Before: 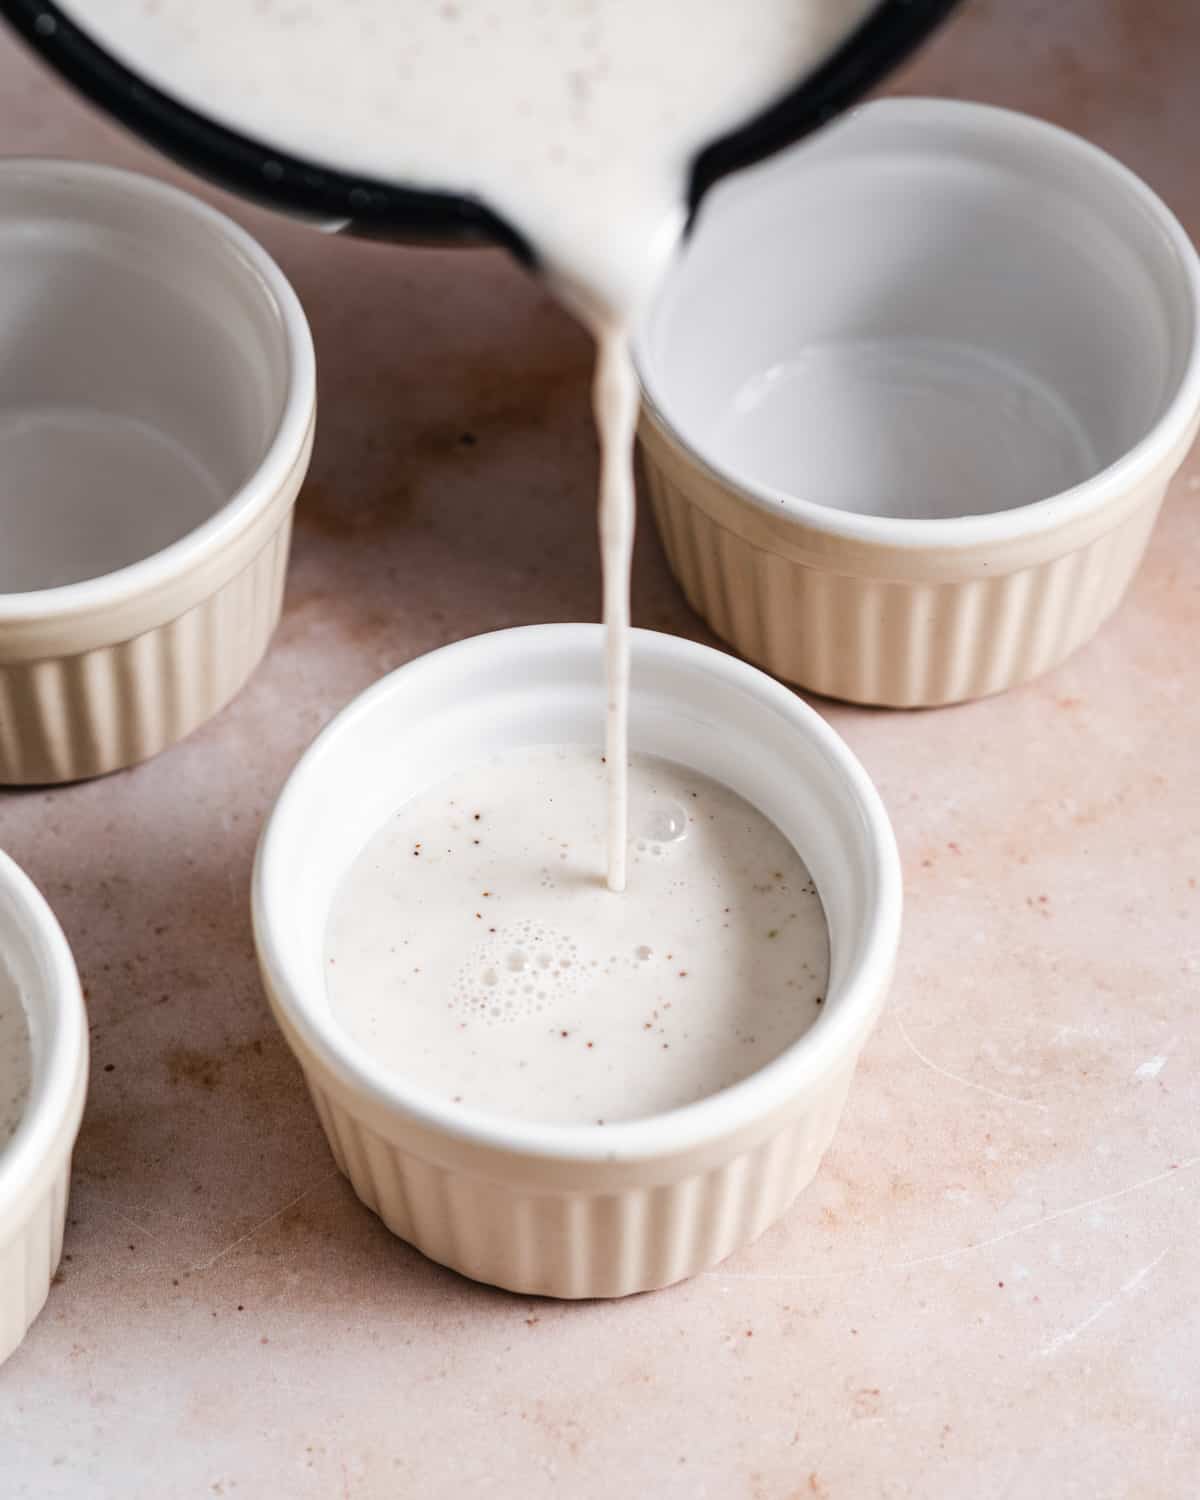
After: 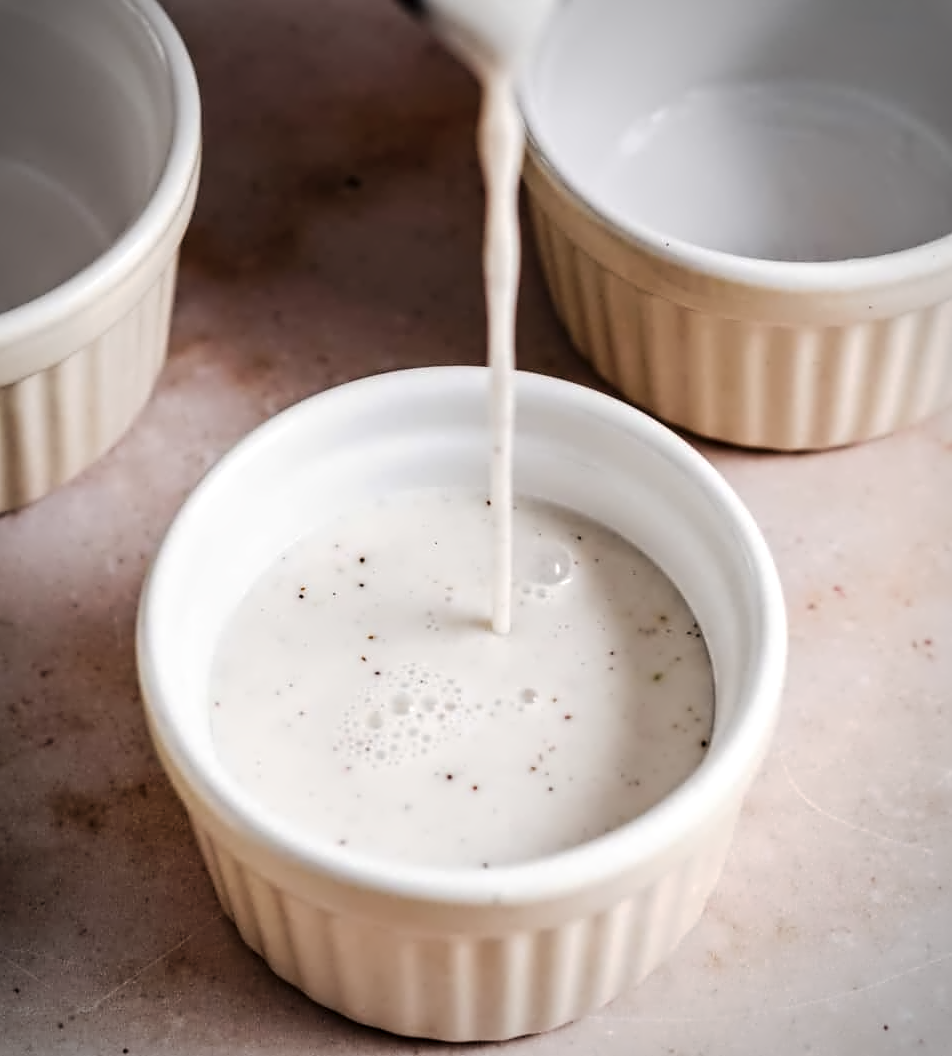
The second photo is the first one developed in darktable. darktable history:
tone curve: curves: ch0 [(0, 0) (0.003, 0.002) (0.011, 0.009) (0.025, 0.019) (0.044, 0.031) (0.069, 0.044) (0.1, 0.061) (0.136, 0.087) (0.177, 0.127) (0.224, 0.172) (0.277, 0.226) (0.335, 0.295) (0.399, 0.367) (0.468, 0.445) (0.543, 0.536) (0.623, 0.626) (0.709, 0.717) (0.801, 0.806) (0.898, 0.889) (1, 1)], preserve colors none
contrast equalizer: octaves 7, y [[0.5, 0.542, 0.583, 0.625, 0.667, 0.708], [0.5 ×6], [0.5 ×6], [0, 0.033, 0.067, 0.1, 0.133, 0.167], [0, 0.05, 0.1, 0.15, 0.2, 0.25]], mix 0.535
crop: left 9.665%, top 17.159%, right 10.959%, bottom 12.402%
vignetting: on, module defaults
